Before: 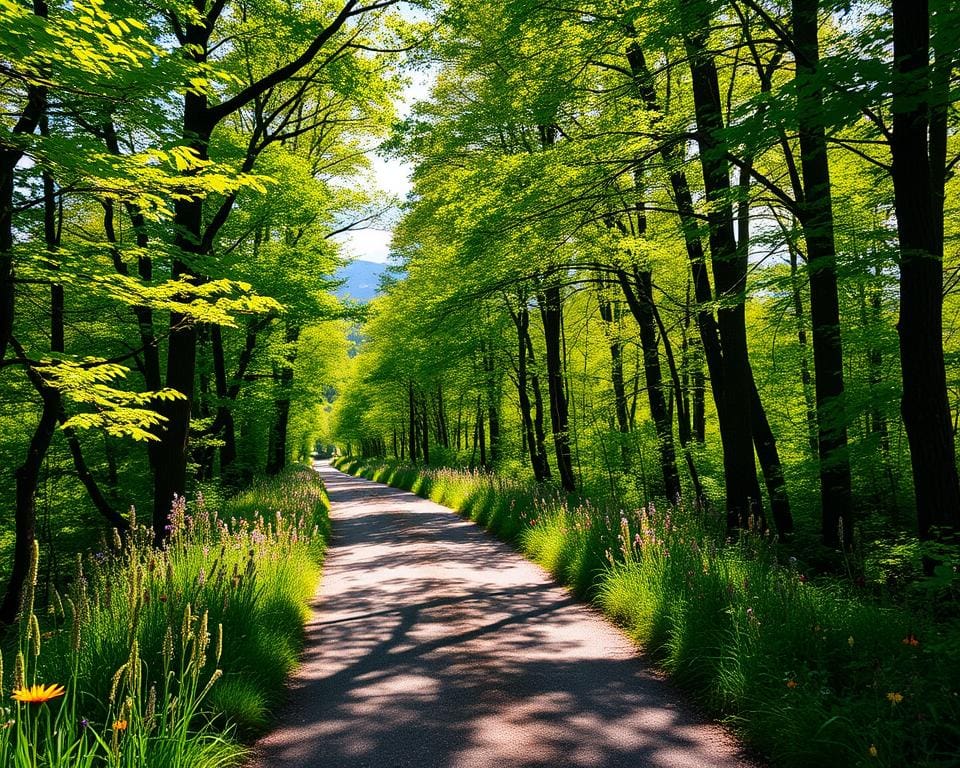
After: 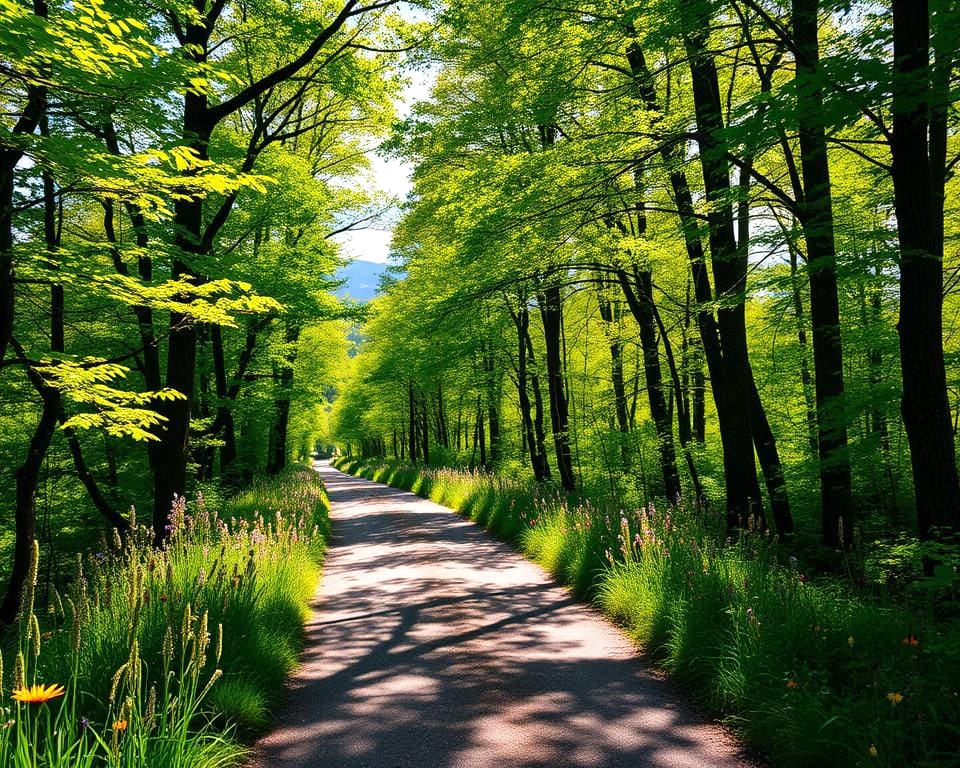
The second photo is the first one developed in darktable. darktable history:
exposure: exposure 0.171 EV, compensate highlight preservation false
